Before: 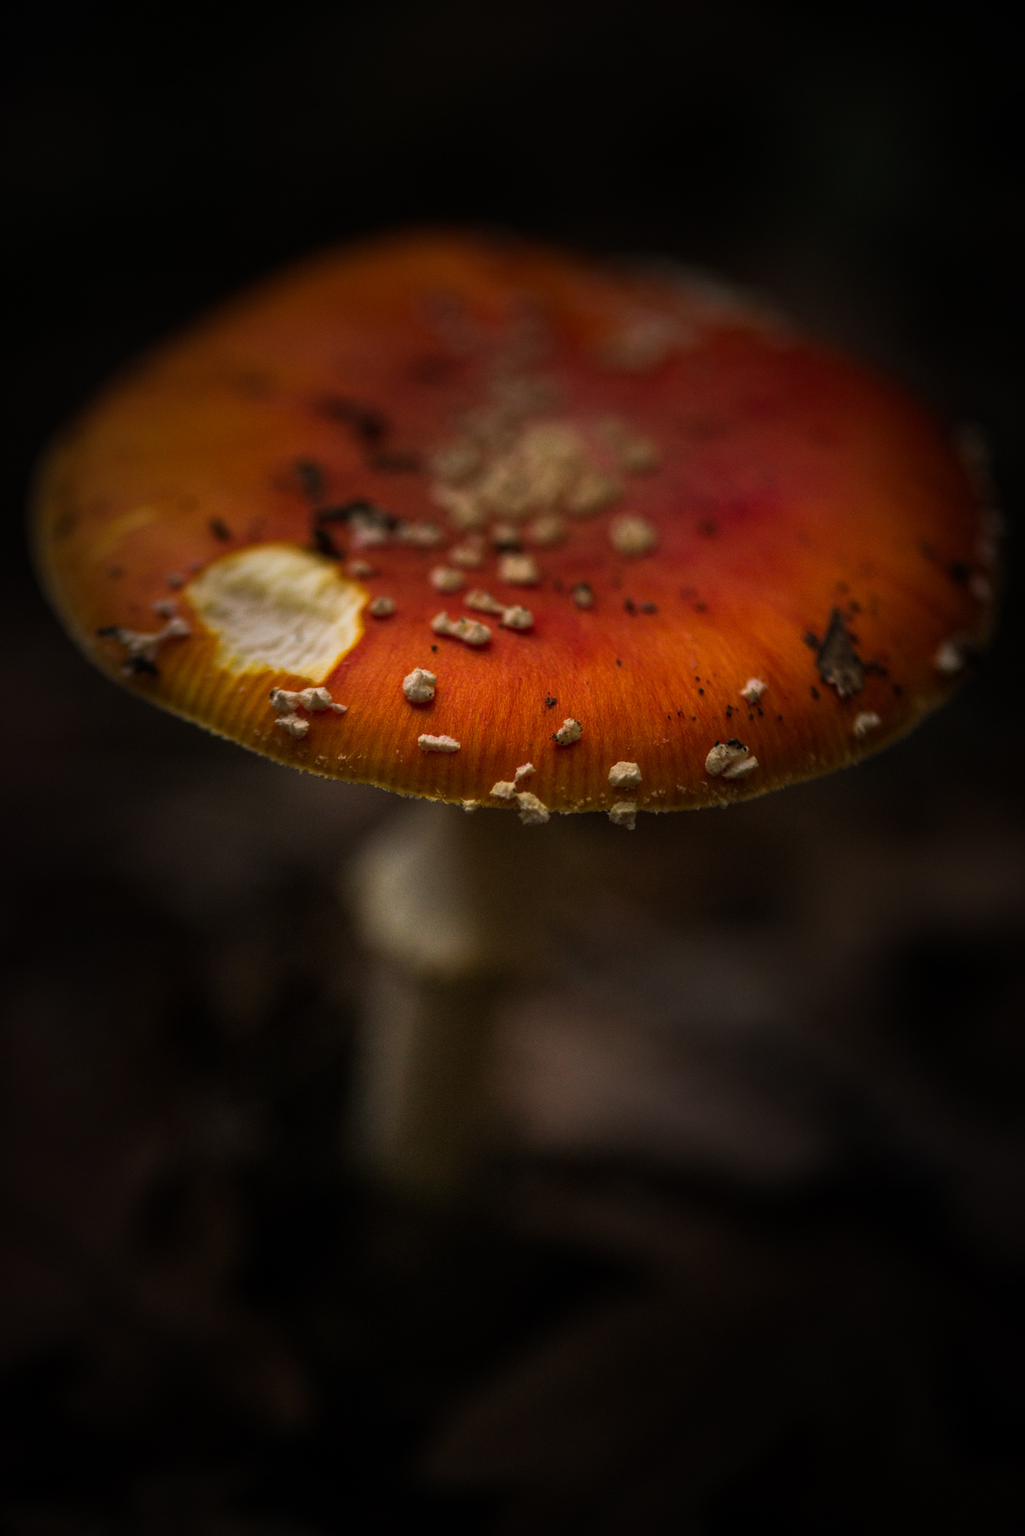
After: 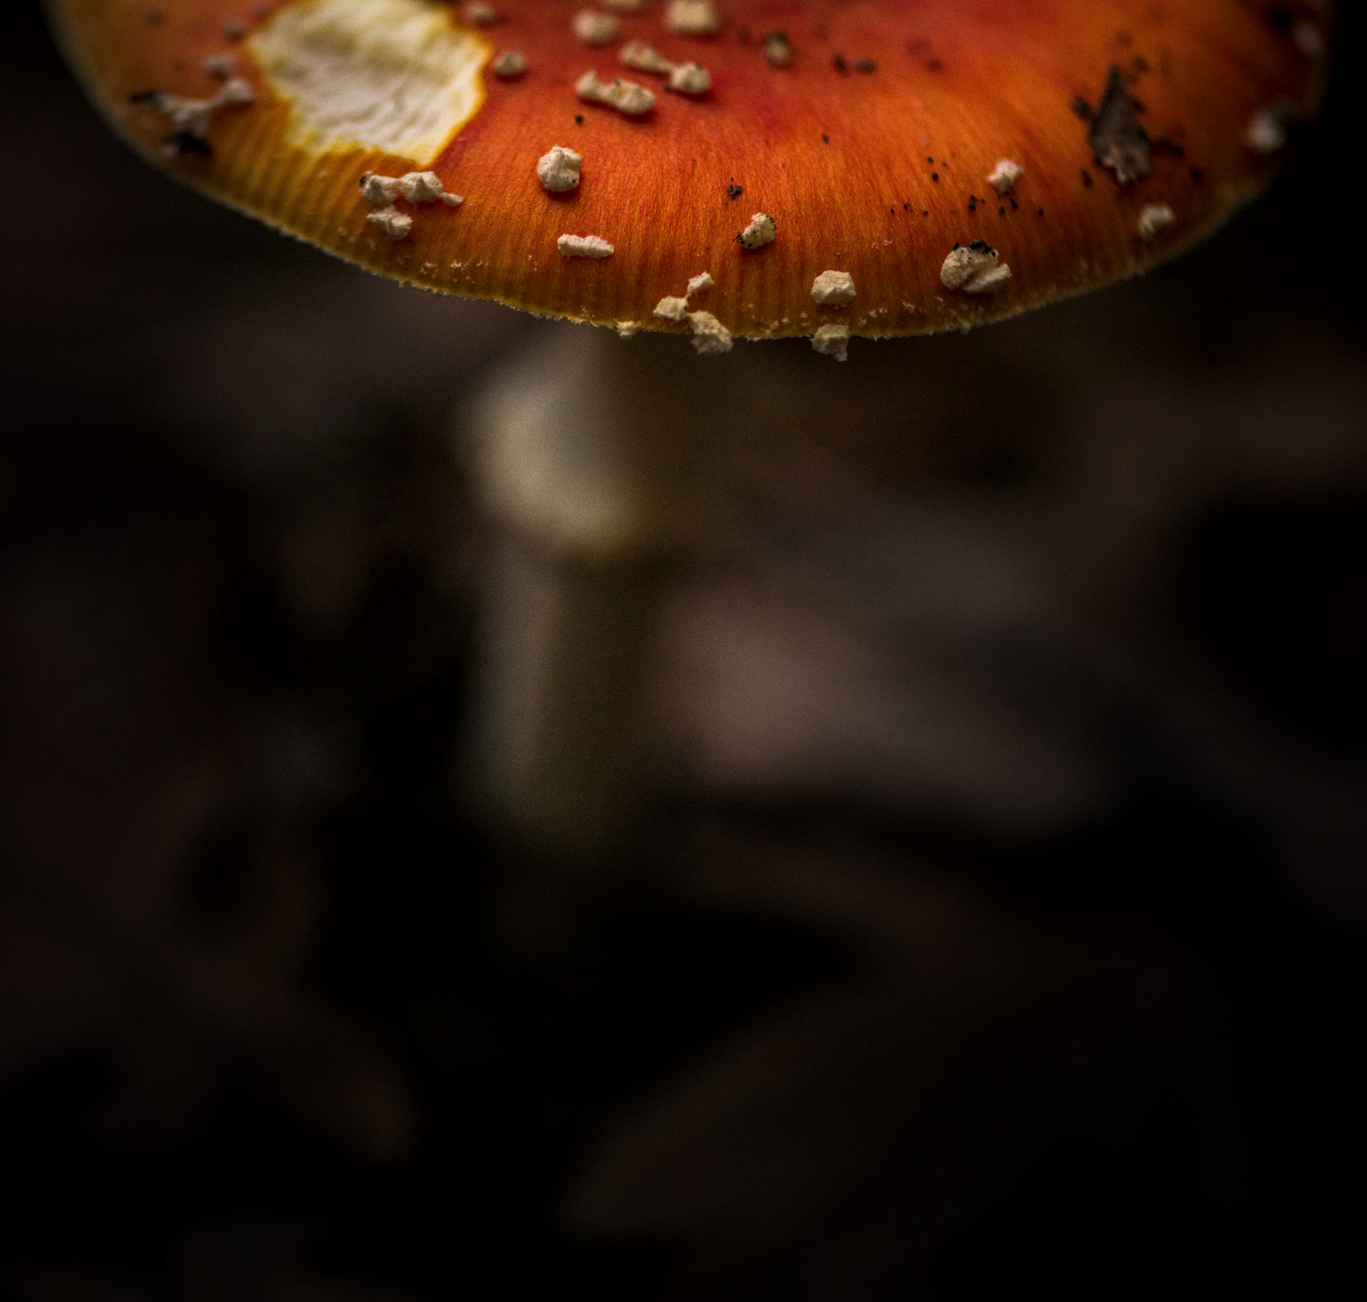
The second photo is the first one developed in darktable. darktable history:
local contrast: on, module defaults
crop and rotate: top 36.392%
tone equalizer: on, module defaults
exposure: compensate highlight preservation false
